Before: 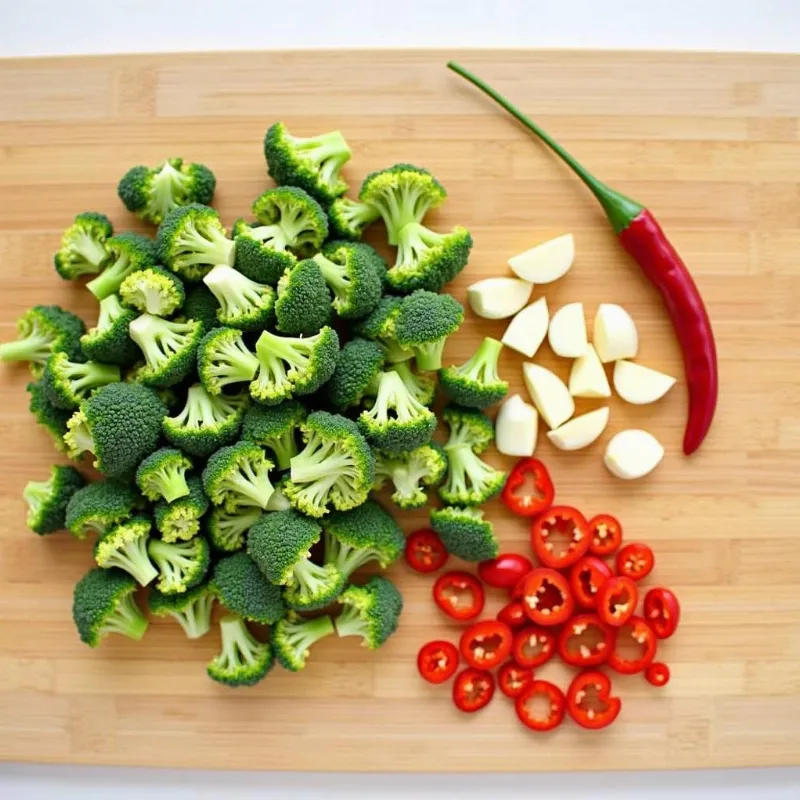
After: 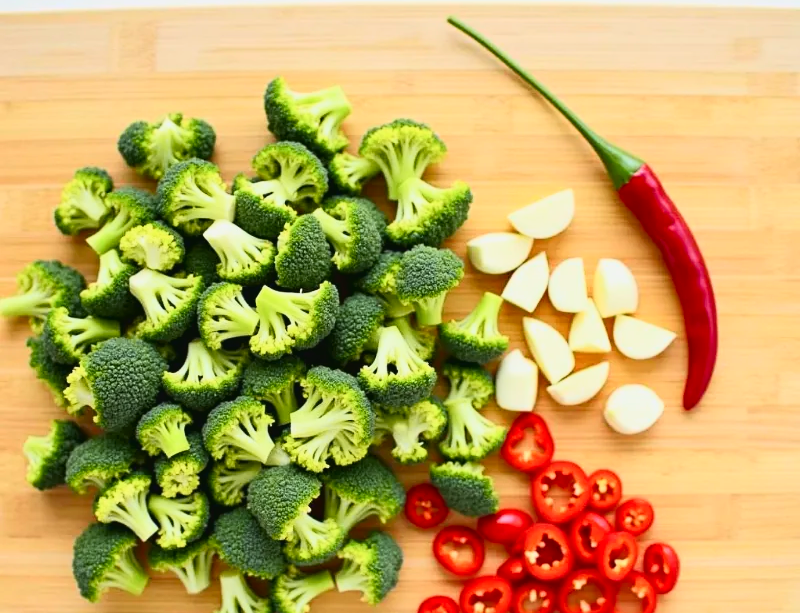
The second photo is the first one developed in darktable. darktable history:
crop: top 5.667%, bottom 17.637%
tone curve: curves: ch0 [(0, 0.03) (0.037, 0.045) (0.123, 0.123) (0.19, 0.186) (0.277, 0.279) (0.474, 0.517) (0.584, 0.664) (0.678, 0.777) (0.875, 0.92) (1, 0.965)]; ch1 [(0, 0) (0.243, 0.245) (0.402, 0.41) (0.493, 0.487) (0.508, 0.503) (0.531, 0.532) (0.551, 0.556) (0.637, 0.671) (0.694, 0.732) (1, 1)]; ch2 [(0, 0) (0.249, 0.216) (0.356, 0.329) (0.424, 0.442) (0.476, 0.477) (0.498, 0.503) (0.517, 0.524) (0.532, 0.547) (0.562, 0.576) (0.614, 0.644) (0.706, 0.748) (0.808, 0.809) (0.991, 0.968)], color space Lab, independent channels, preserve colors none
